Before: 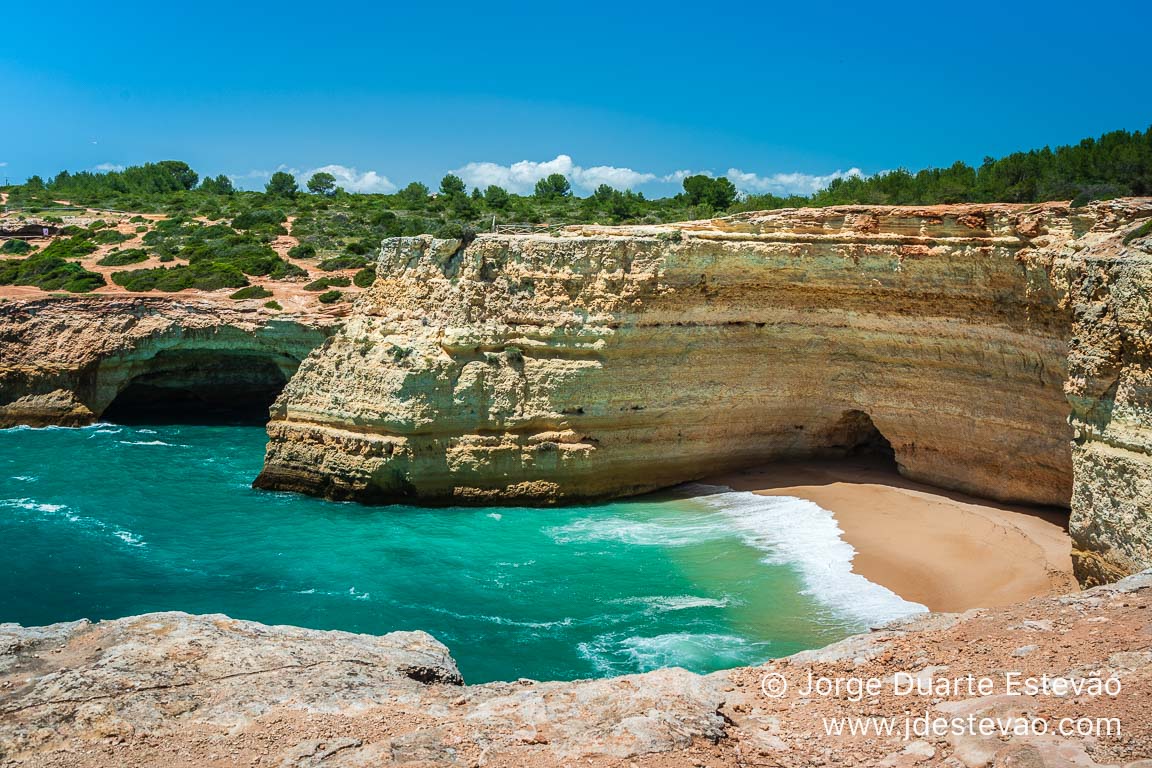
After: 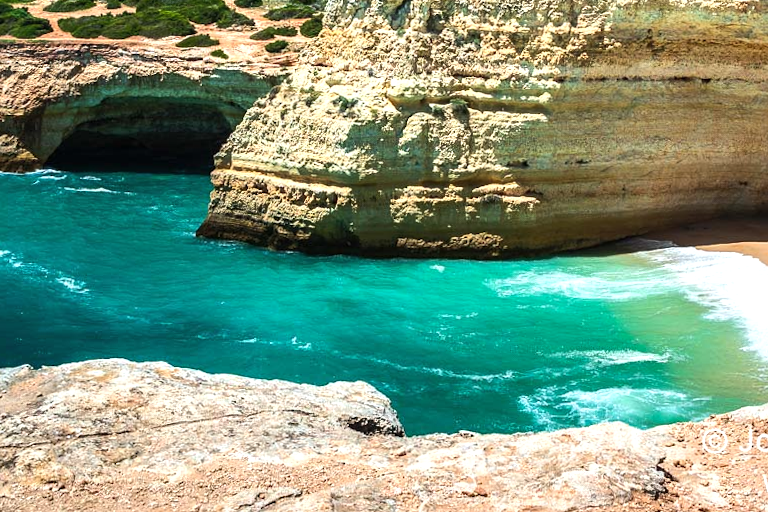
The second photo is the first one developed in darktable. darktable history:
tone equalizer: -8 EV 0.001 EV, -7 EV -0.002 EV, -6 EV 0.002 EV, -5 EV -0.03 EV, -4 EV -0.116 EV, -3 EV -0.169 EV, -2 EV 0.24 EV, -1 EV 0.702 EV, +0 EV 0.493 EV
crop and rotate: angle -0.82°, left 3.85%, top 31.828%, right 27.992%
shadows and highlights: shadows 25, highlights -25
